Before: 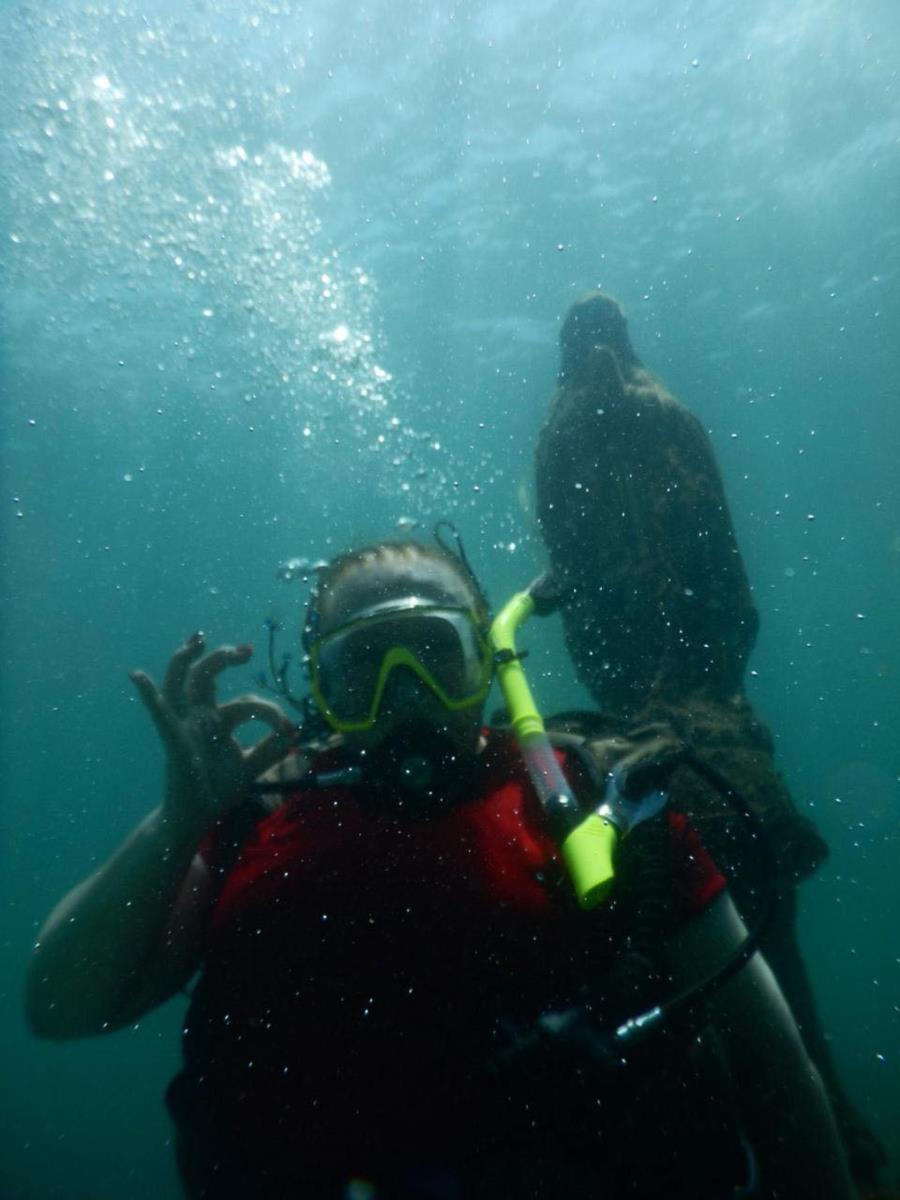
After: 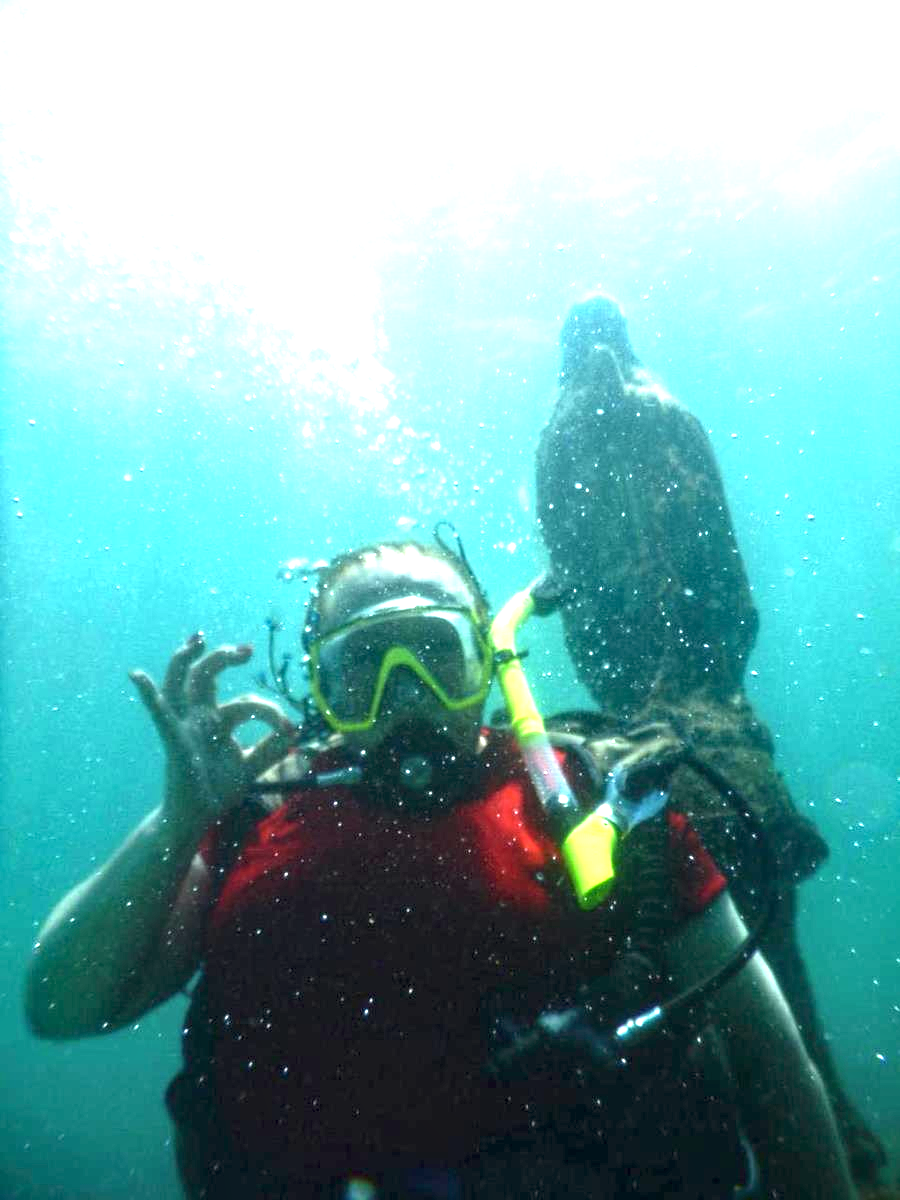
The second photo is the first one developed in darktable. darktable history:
exposure: black level correction 0, exposure 2.307 EV, compensate exposure bias true, compensate highlight preservation false
local contrast: detail 130%
